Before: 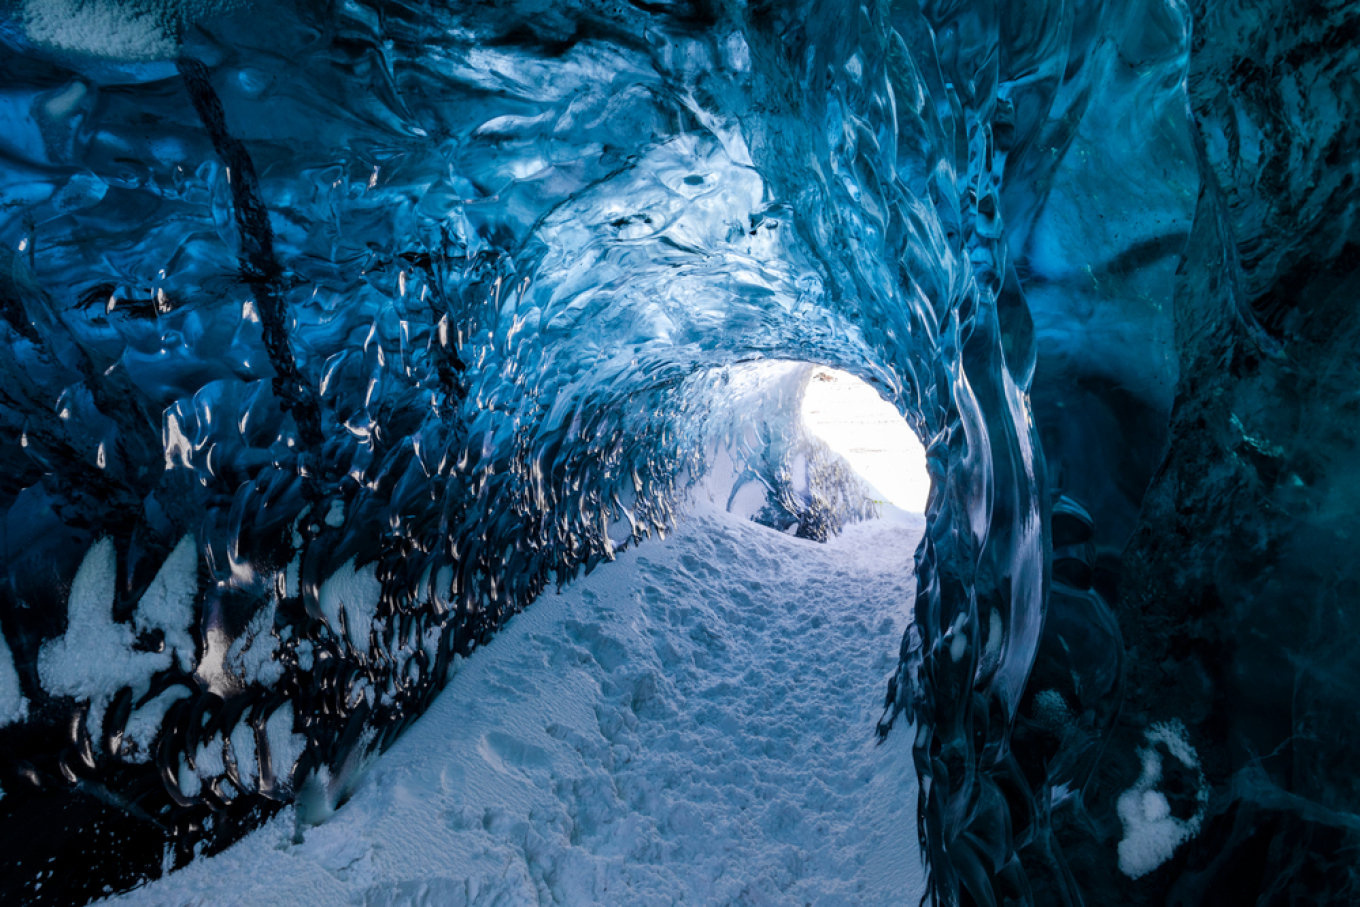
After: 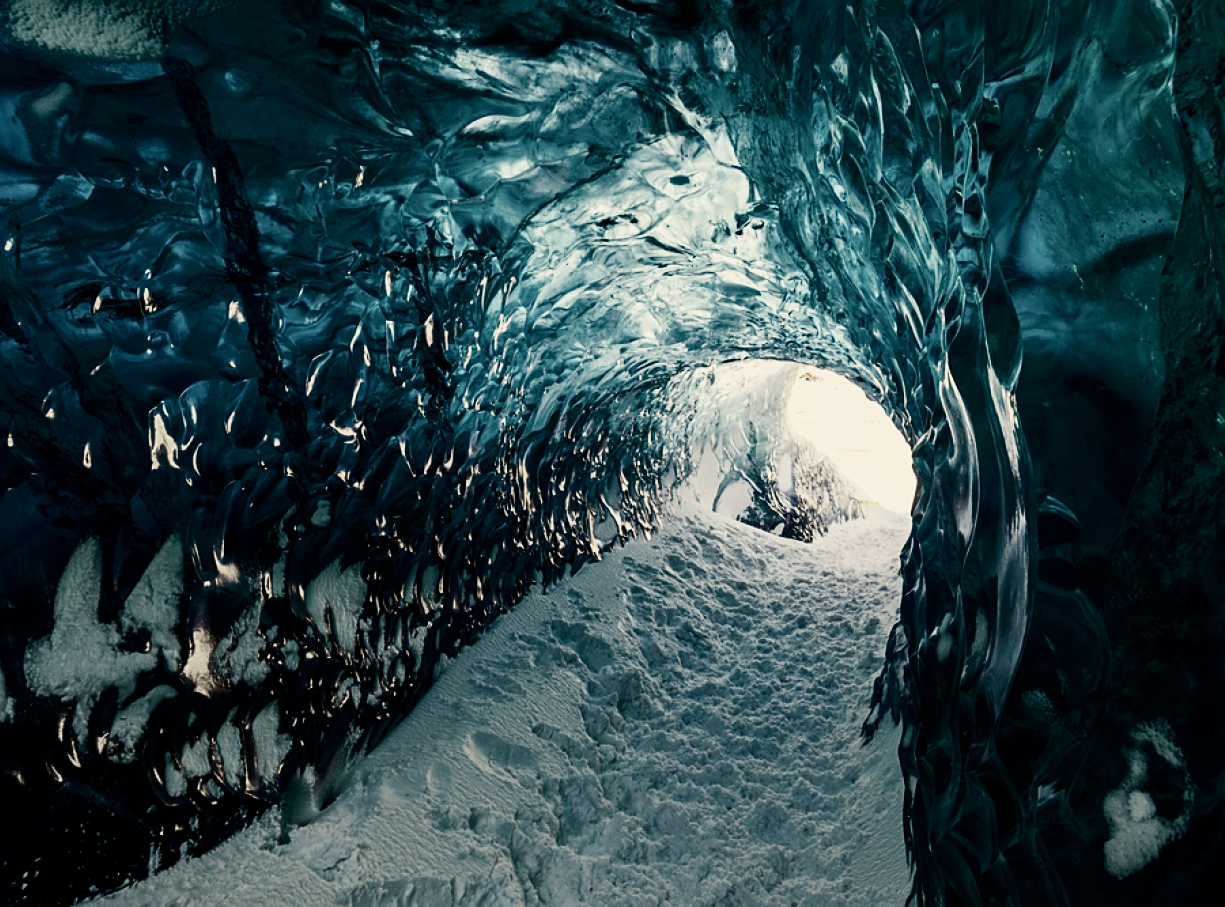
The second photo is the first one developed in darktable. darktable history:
contrast brightness saturation: contrast 0.22, brightness -0.19, saturation 0.24
white balance: red 1.08, blue 0.791
exposure: exposure 0.3 EV, compensate highlight preservation false
color correction: saturation 0.57
sharpen: on, module defaults
crop and rotate: left 1.088%, right 8.807%
sigmoid: contrast 1.22, skew 0.65
